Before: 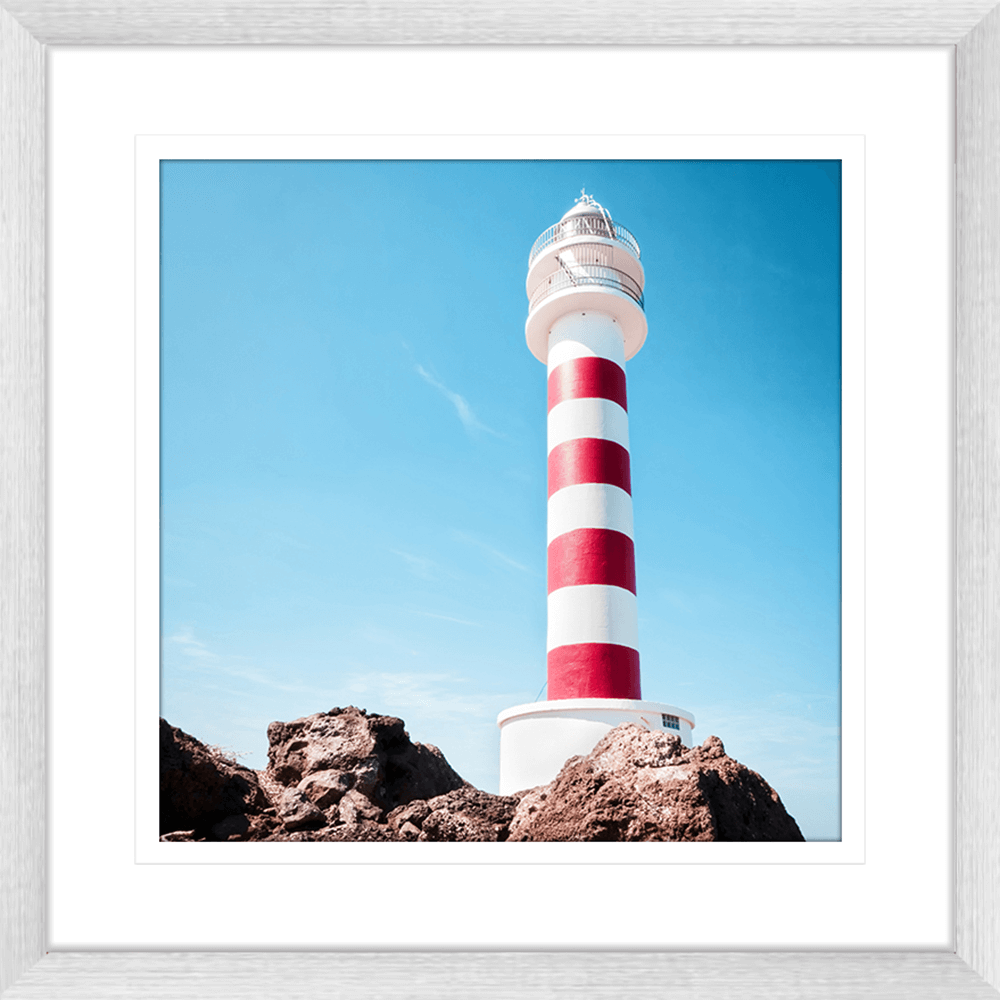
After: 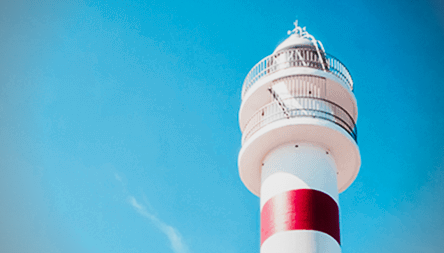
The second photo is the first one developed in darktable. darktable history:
crop: left 28.751%, top 16.873%, right 26.765%, bottom 57.747%
vignetting: on, module defaults
exposure: black level correction 0, exposure -0.818 EV, compensate highlight preservation false
tone curve: curves: ch0 [(0, 0) (0.187, 0.12) (0.384, 0.363) (0.577, 0.681) (0.735, 0.881) (0.864, 0.959) (1, 0.987)]; ch1 [(0, 0) (0.402, 0.36) (0.476, 0.466) (0.501, 0.501) (0.518, 0.514) (0.564, 0.614) (0.614, 0.664) (0.741, 0.829) (1, 1)]; ch2 [(0, 0) (0.429, 0.387) (0.483, 0.481) (0.503, 0.501) (0.522, 0.531) (0.564, 0.605) (0.615, 0.697) (0.702, 0.774) (1, 0.895)], preserve colors none
